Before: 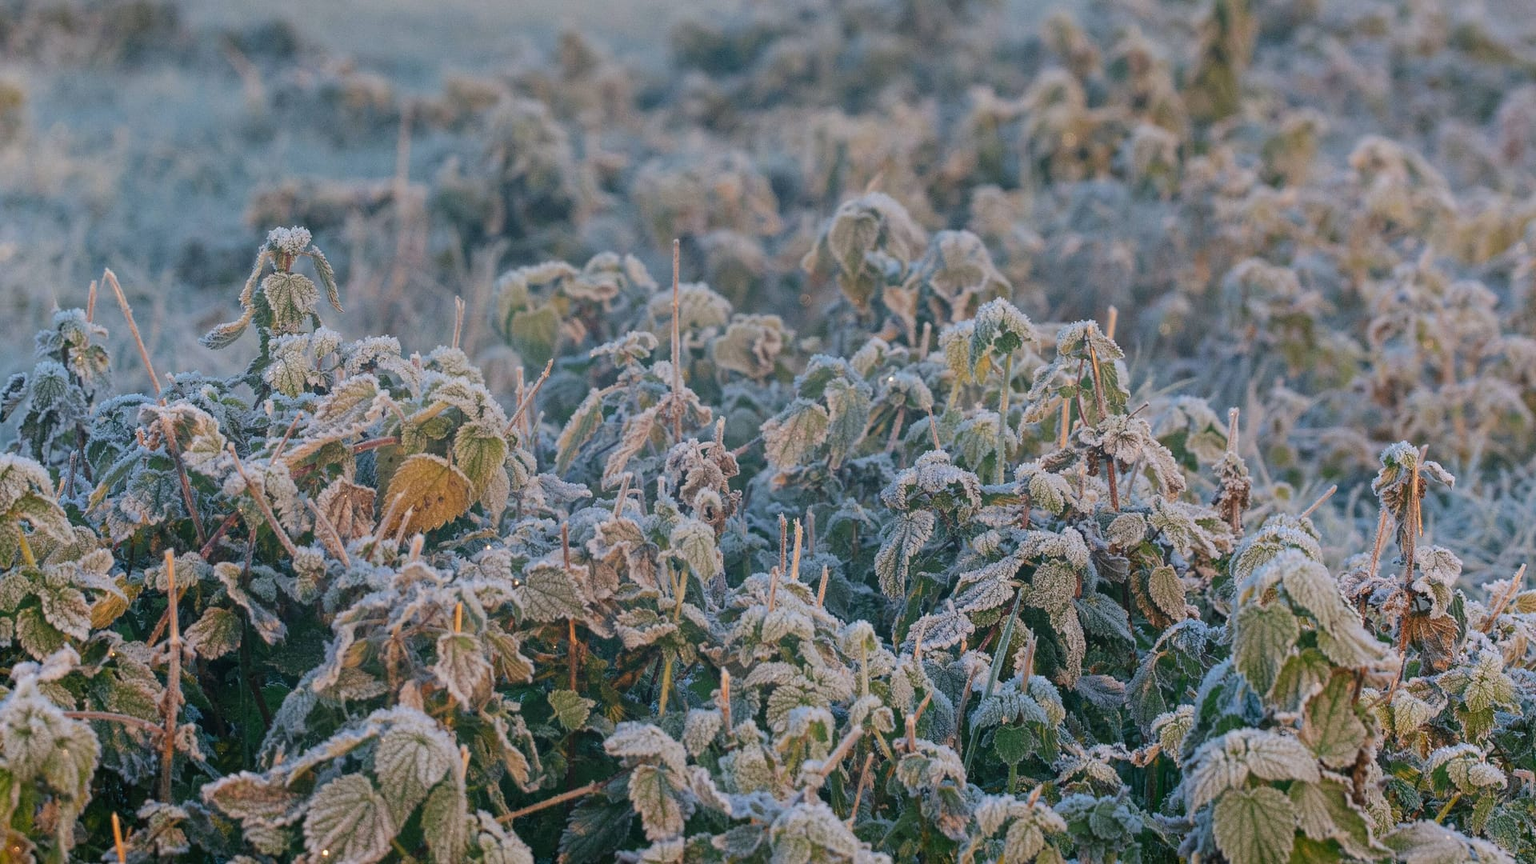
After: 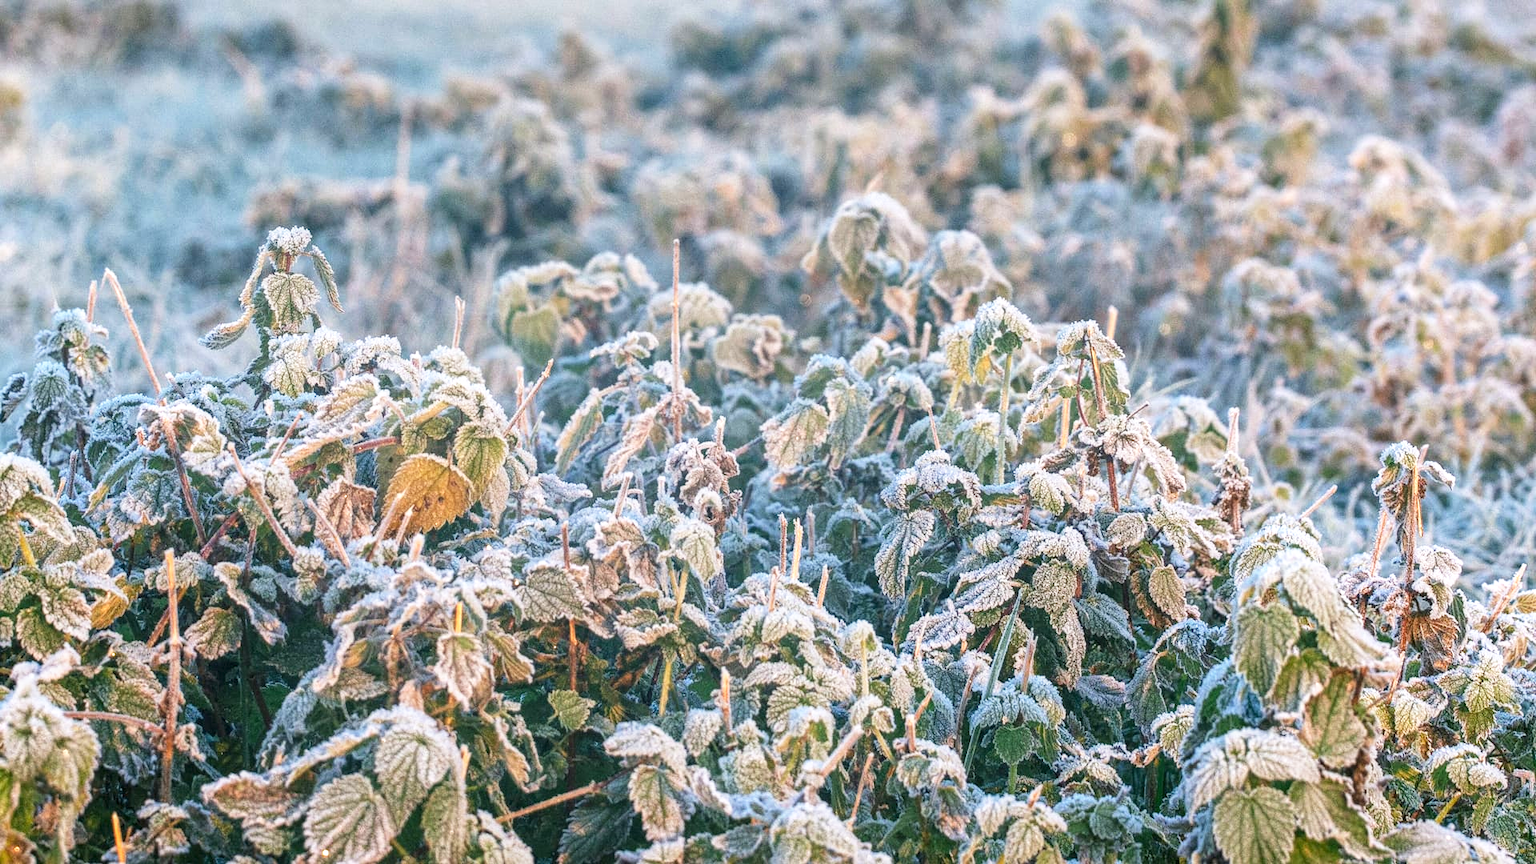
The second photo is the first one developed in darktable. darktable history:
local contrast: on, module defaults
base curve: curves: ch0 [(0, 0) (0.495, 0.917) (1, 1)], preserve colors none
